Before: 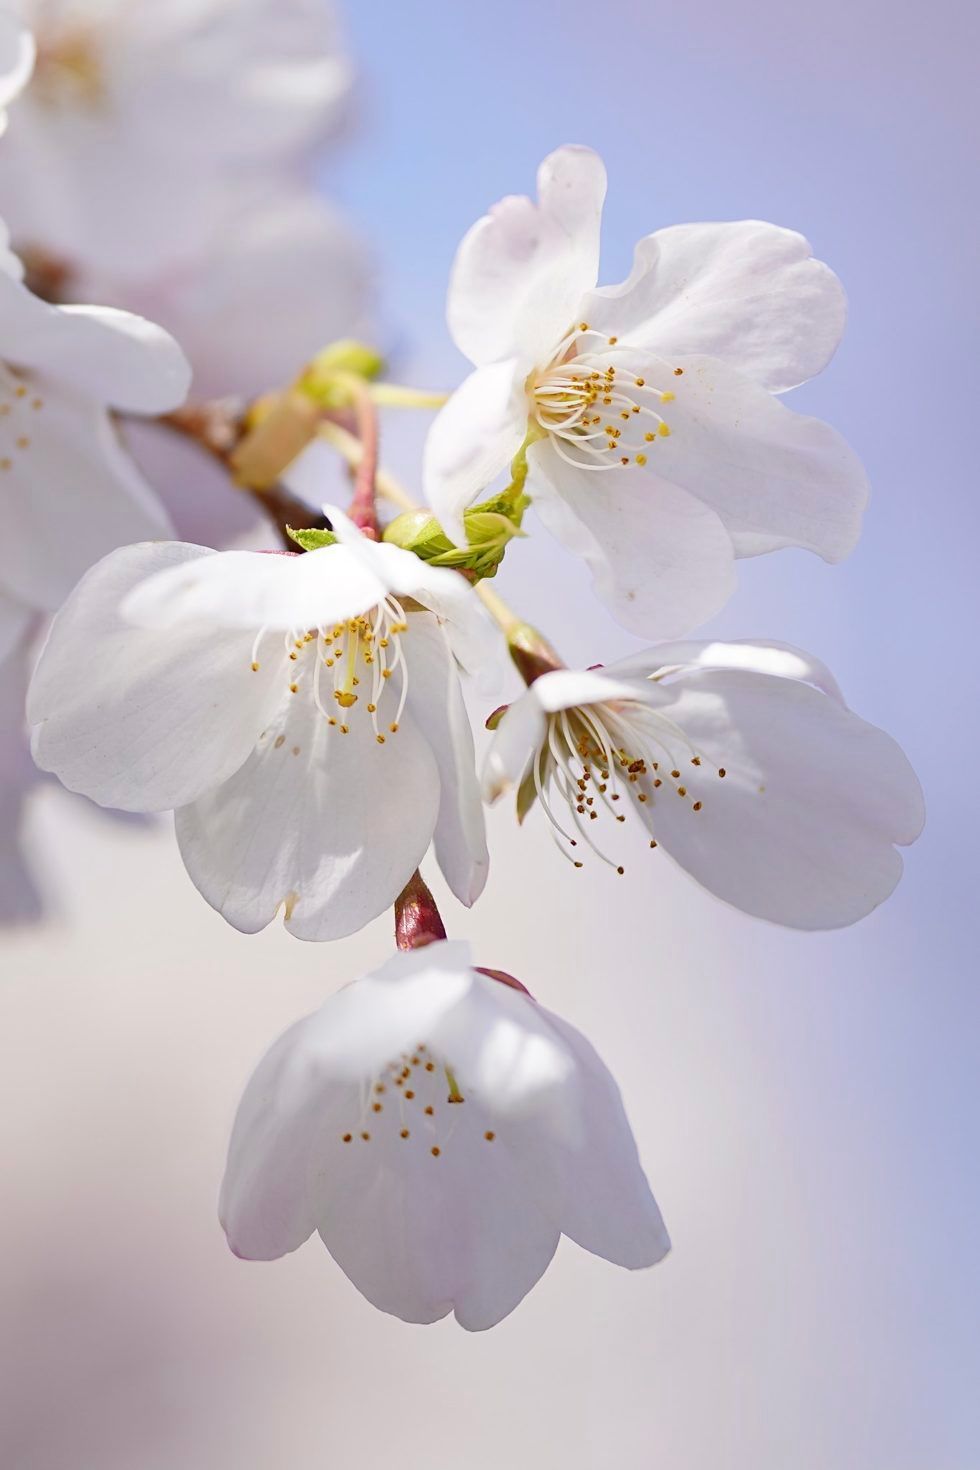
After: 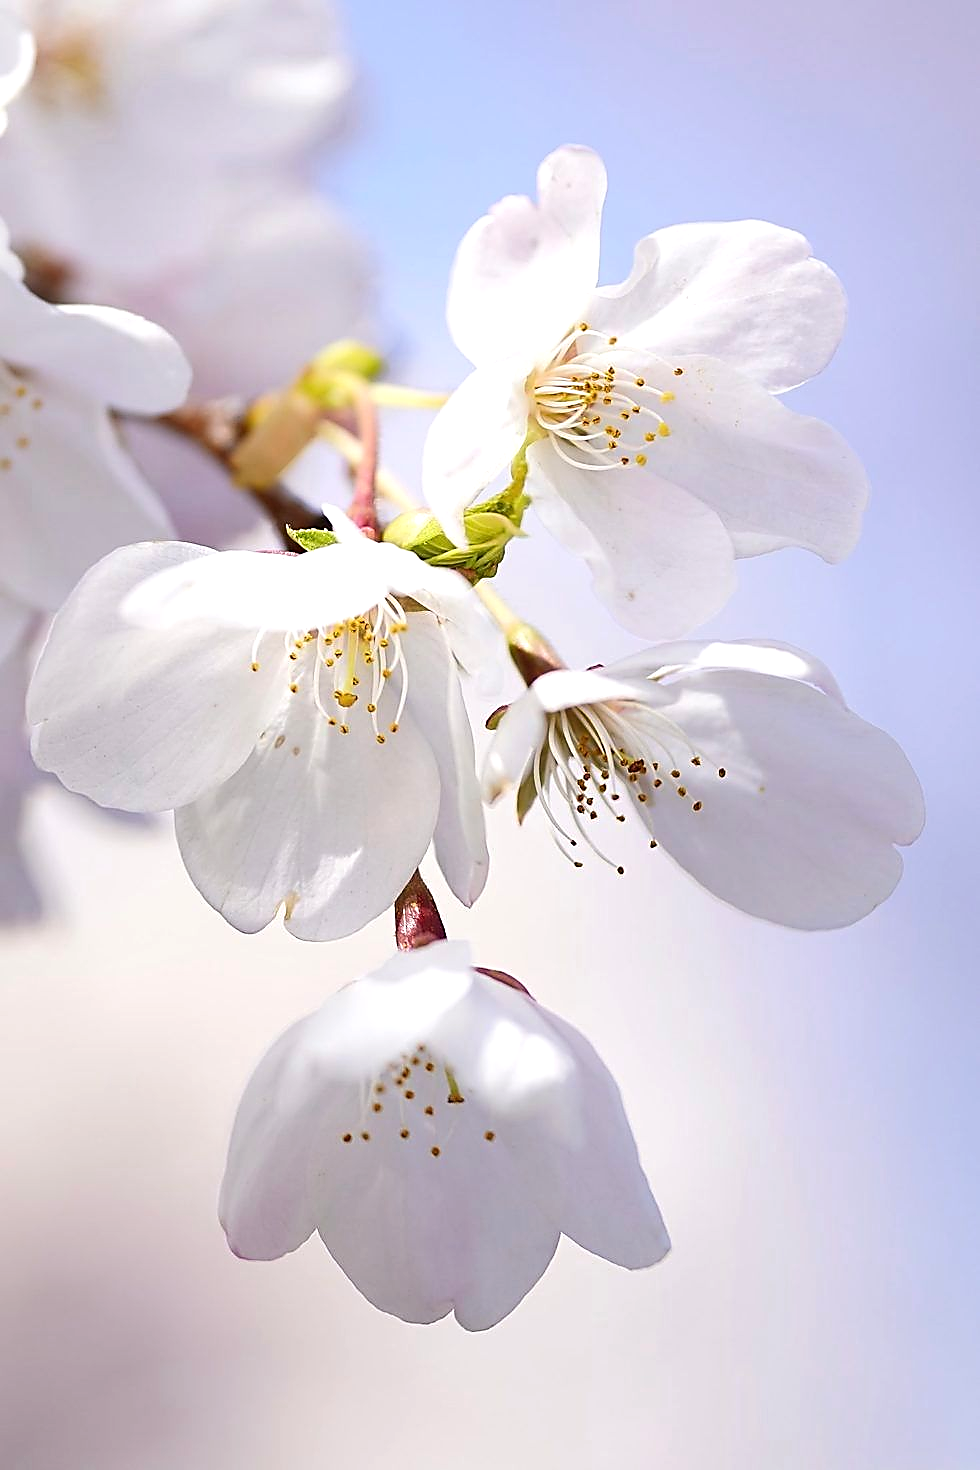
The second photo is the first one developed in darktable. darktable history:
sharpen: radius 1.353, amount 1.232, threshold 0.721
tone equalizer: -8 EV -0.415 EV, -7 EV -0.389 EV, -6 EV -0.309 EV, -5 EV -0.21 EV, -3 EV 0.199 EV, -2 EV 0.337 EV, -1 EV 0.371 EV, +0 EV 0.407 EV, edges refinement/feathering 500, mask exposure compensation -1.57 EV, preserve details no
